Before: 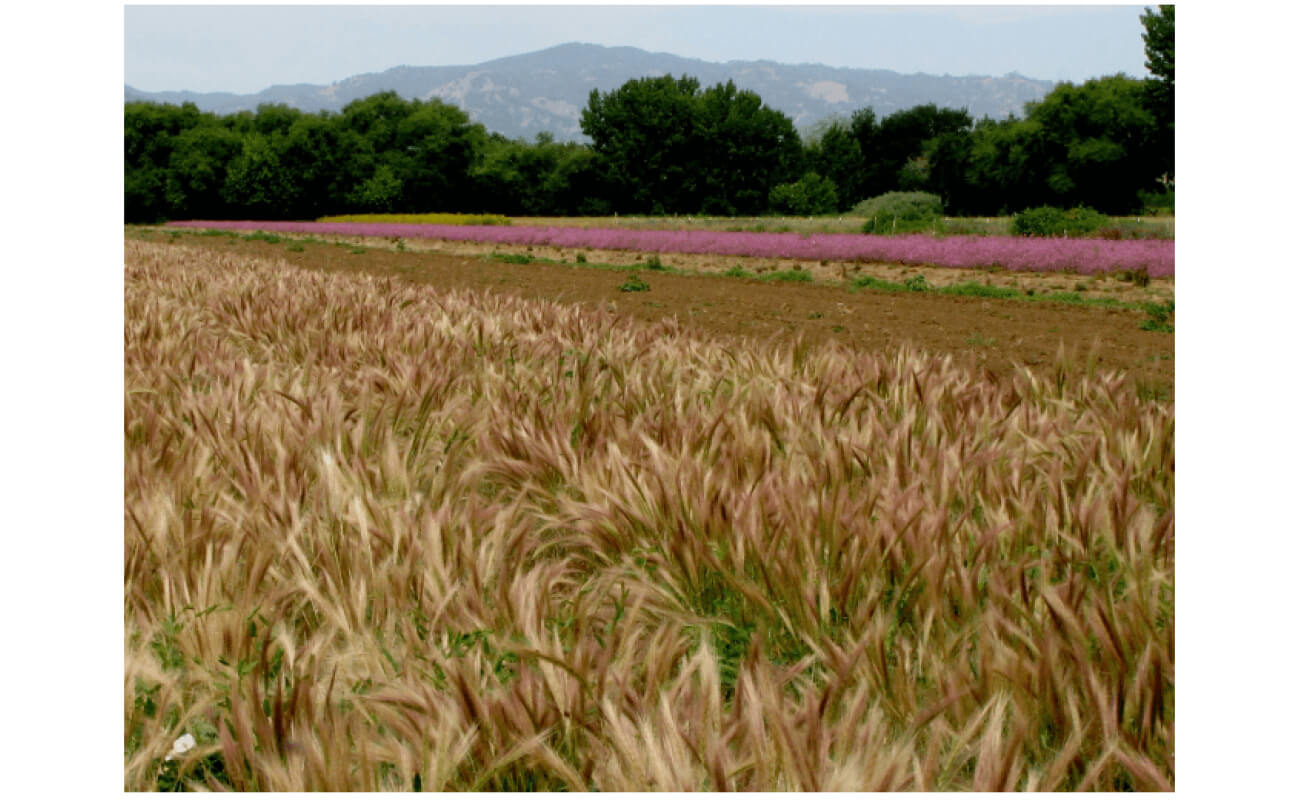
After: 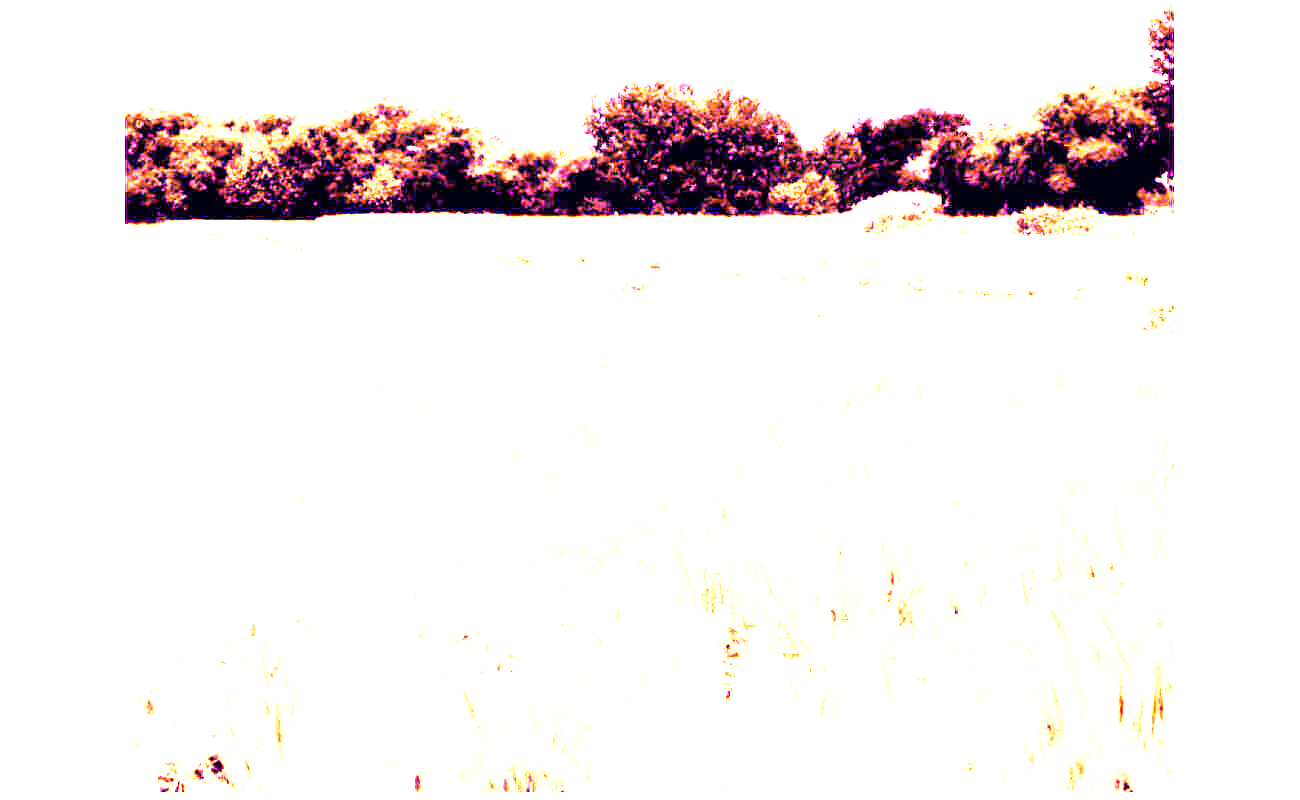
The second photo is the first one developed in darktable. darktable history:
local contrast: mode bilateral grid, contrast 20, coarseness 50, detail 141%, midtone range 0.2
exposure: black level correction 0.001, exposure 1.822 EV, compensate exposure bias true, compensate highlight preservation false
shadows and highlights: shadows 25, highlights -25
white balance: red 8, blue 8
base curve: curves: ch0 [(0, 0) (0.026, 0.03) (0.109, 0.232) (0.351, 0.748) (0.669, 0.968) (1, 1)], preserve colors none
contrast brightness saturation: saturation -0.05
